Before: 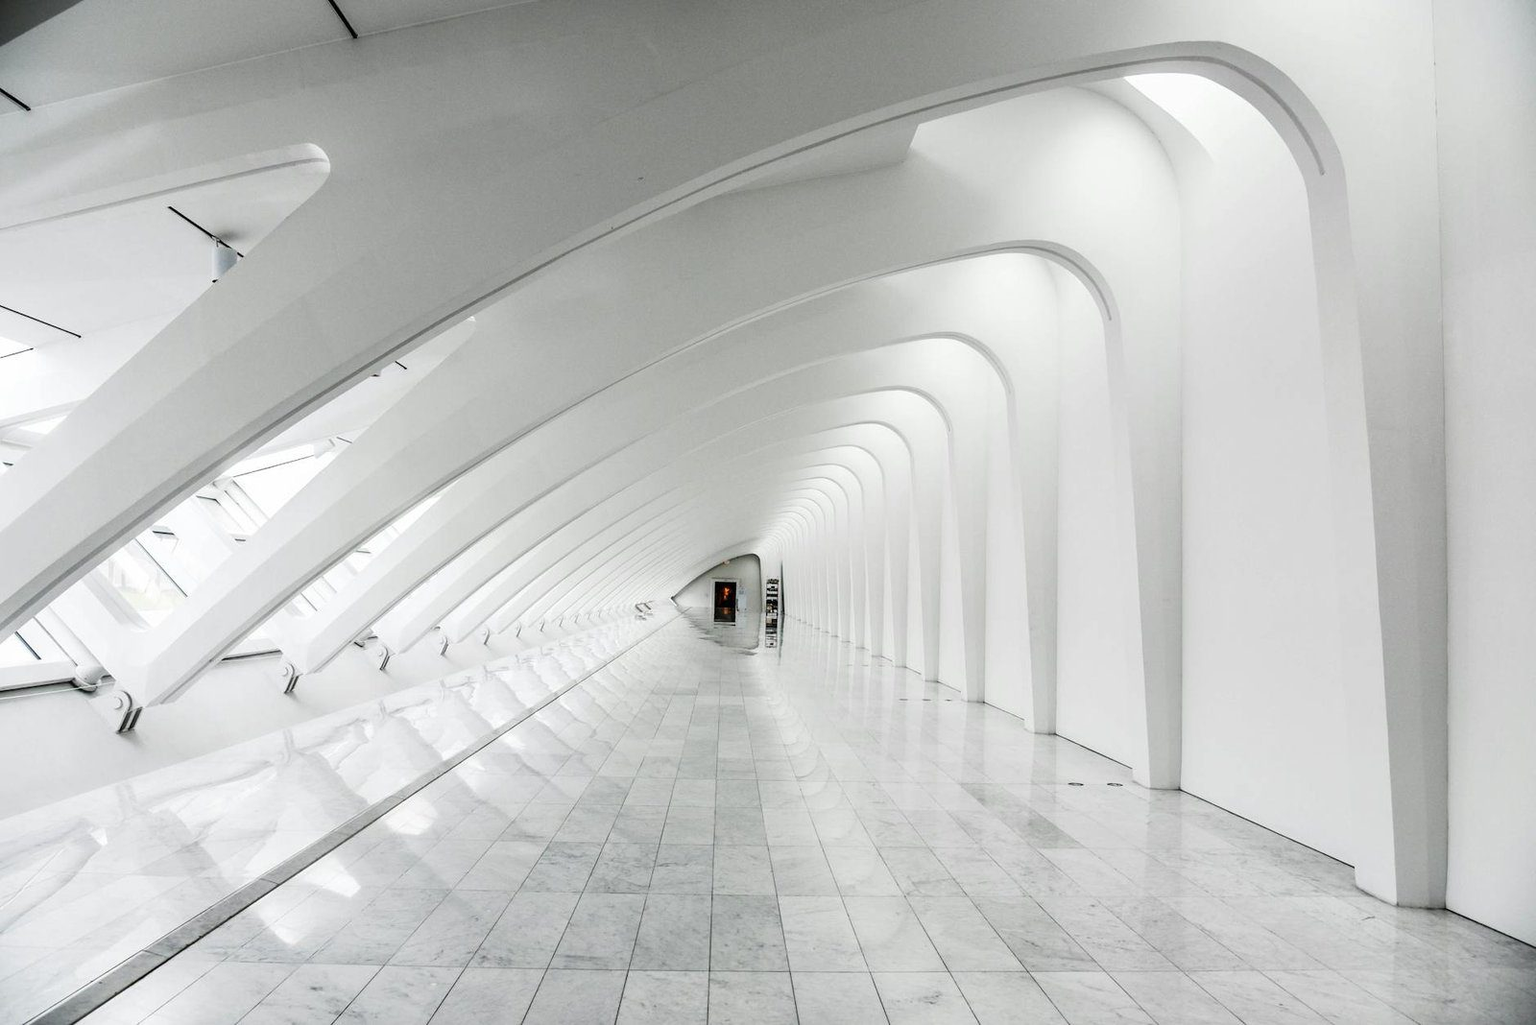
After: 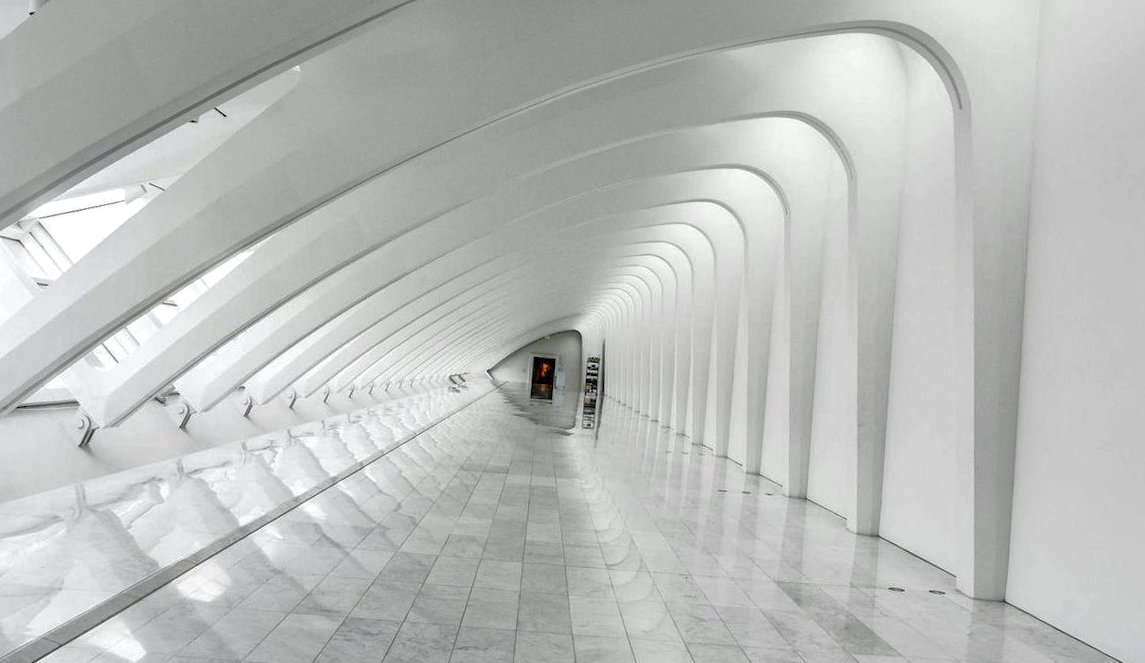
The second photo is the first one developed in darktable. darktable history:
shadows and highlights: on, module defaults
crop and rotate: angle -3.37°, left 9.79%, top 20.73%, right 12.42%, bottom 11.82%
local contrast: highlights 100%, shadows 100%, detail 120%, midtone range 0.2
